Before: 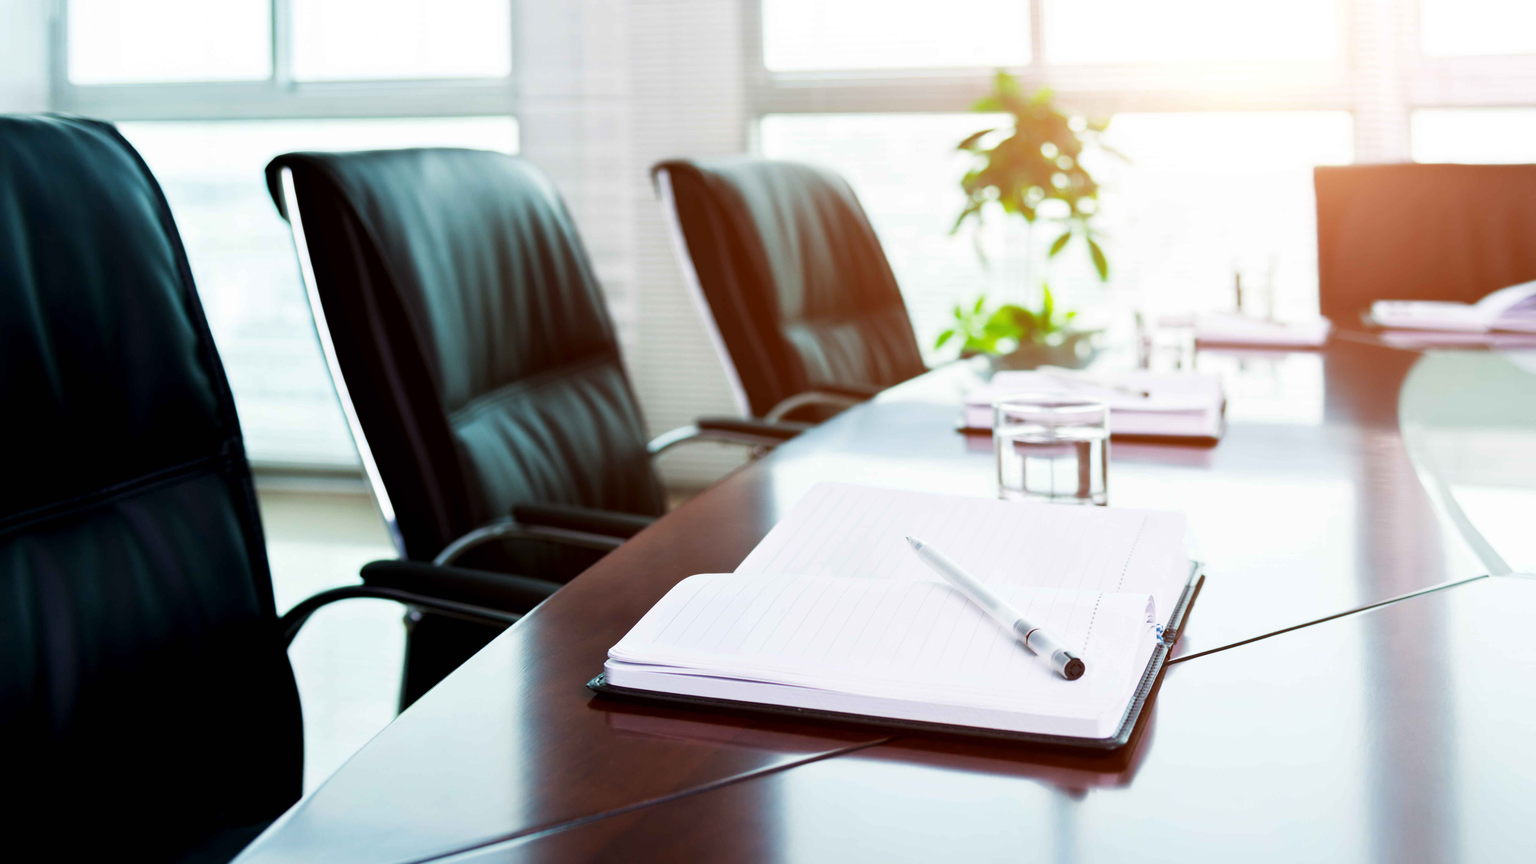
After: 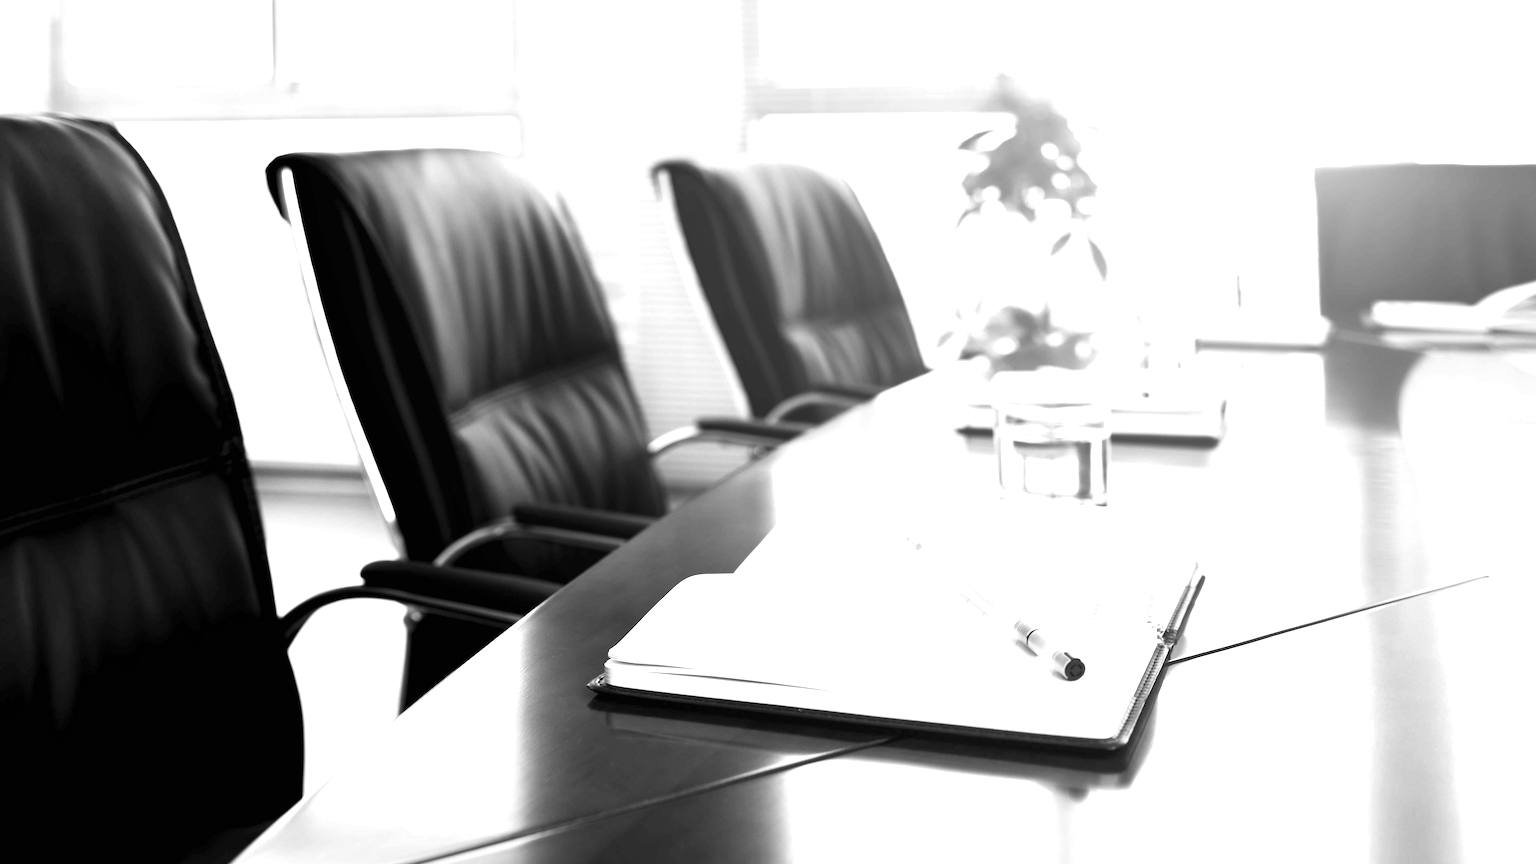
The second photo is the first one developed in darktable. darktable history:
exposure: exposure 0.669 EV, compensate highlight preservation false
monochrome: on, module defaults
